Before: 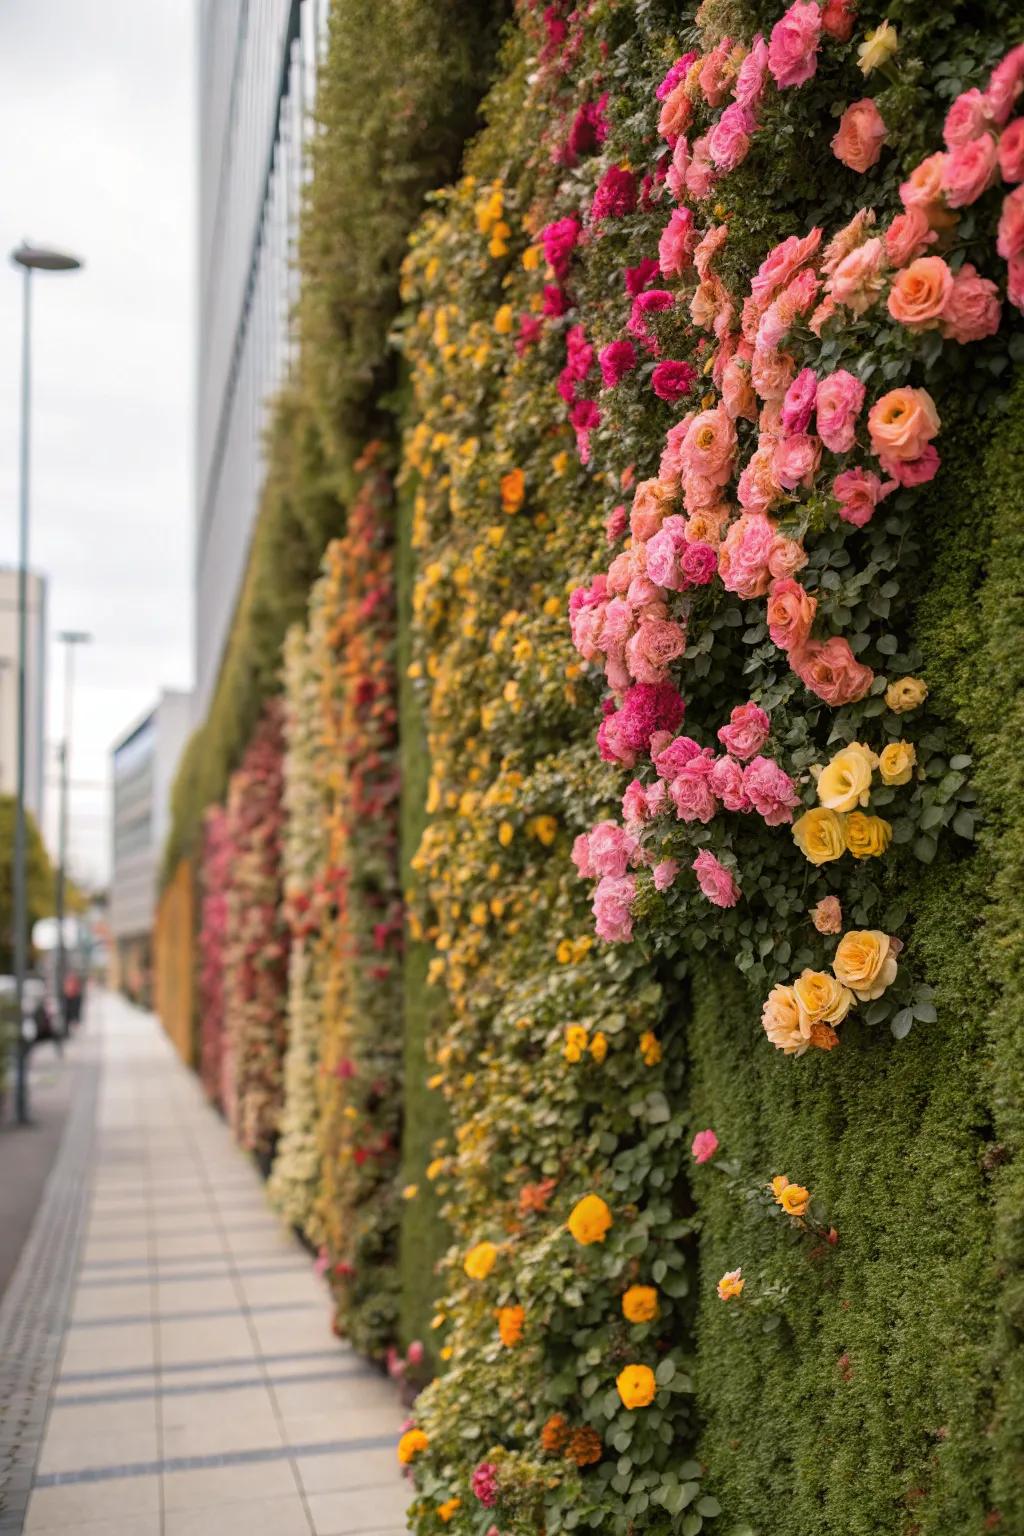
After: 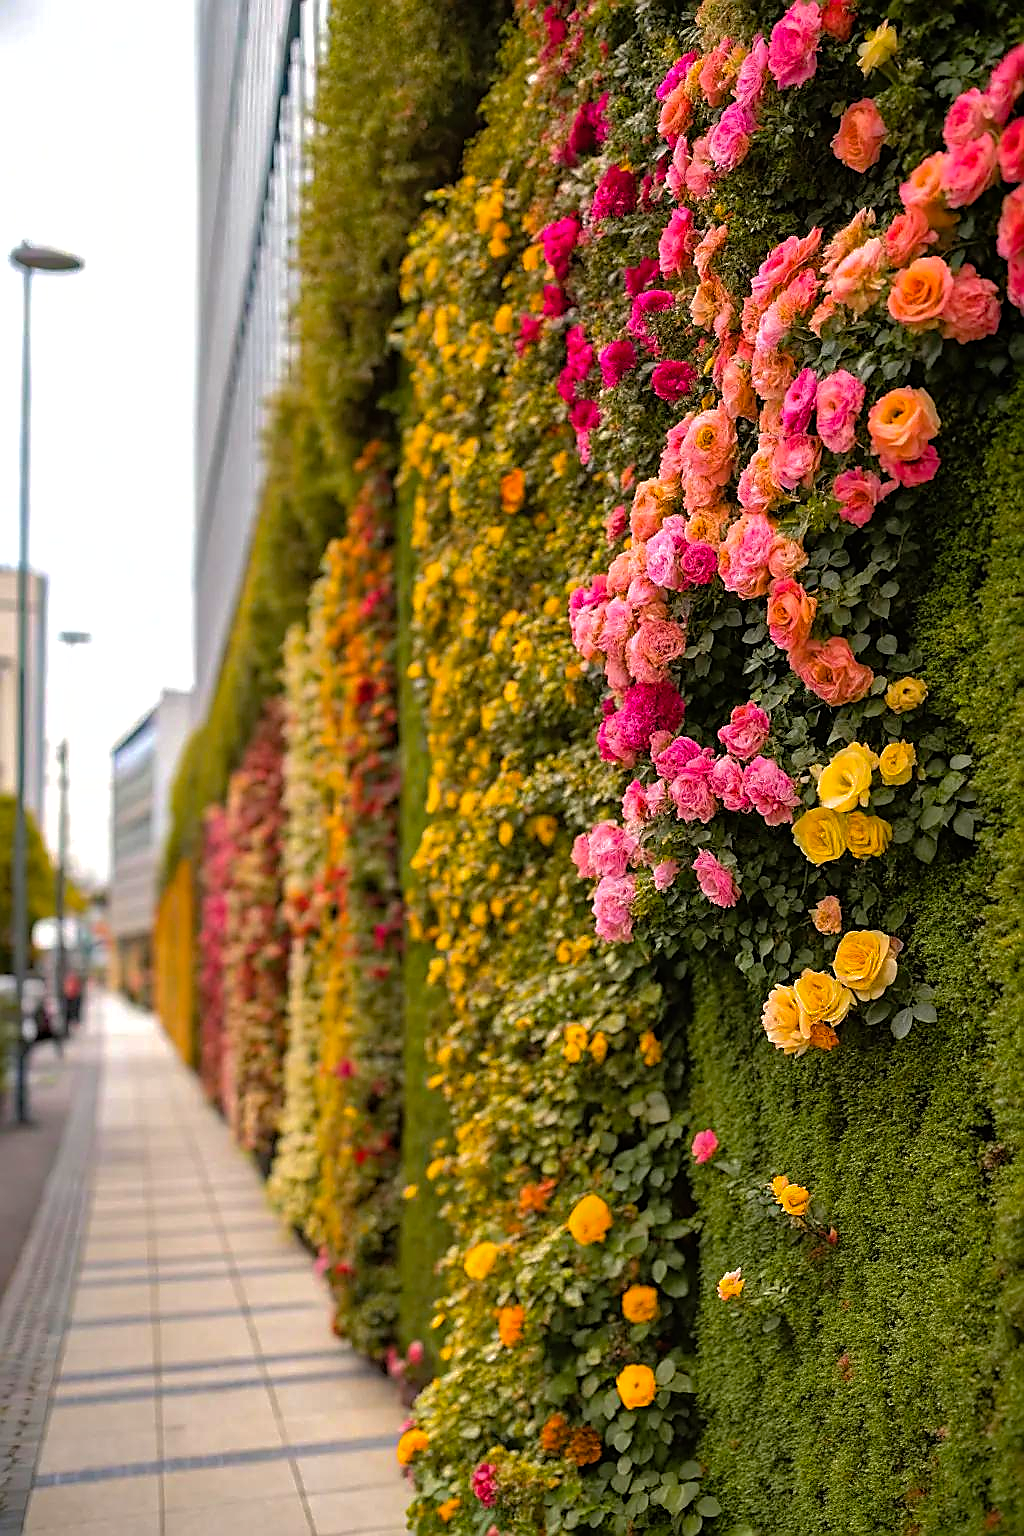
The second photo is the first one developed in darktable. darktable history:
shadows and highlights: on, module defaults
haze removal: compatibility mode true, adaptive false
tone equalizer: -8 EV -0.403 EV, -7 EV -0.403 EV, -6 EV -0.357 EV, -5 EV -0.254 EV, -3 EV 0.222 EV, -2 EV 0.32 EV, -1 EV 0.375 EV, +0 EV 0.414 EV
sharpen: radius 1.361, amount 1.239, threshold 0.647
color balance rgb: power › luminance -8.899%, perceptual saturation grading › global saturation 30.653%
